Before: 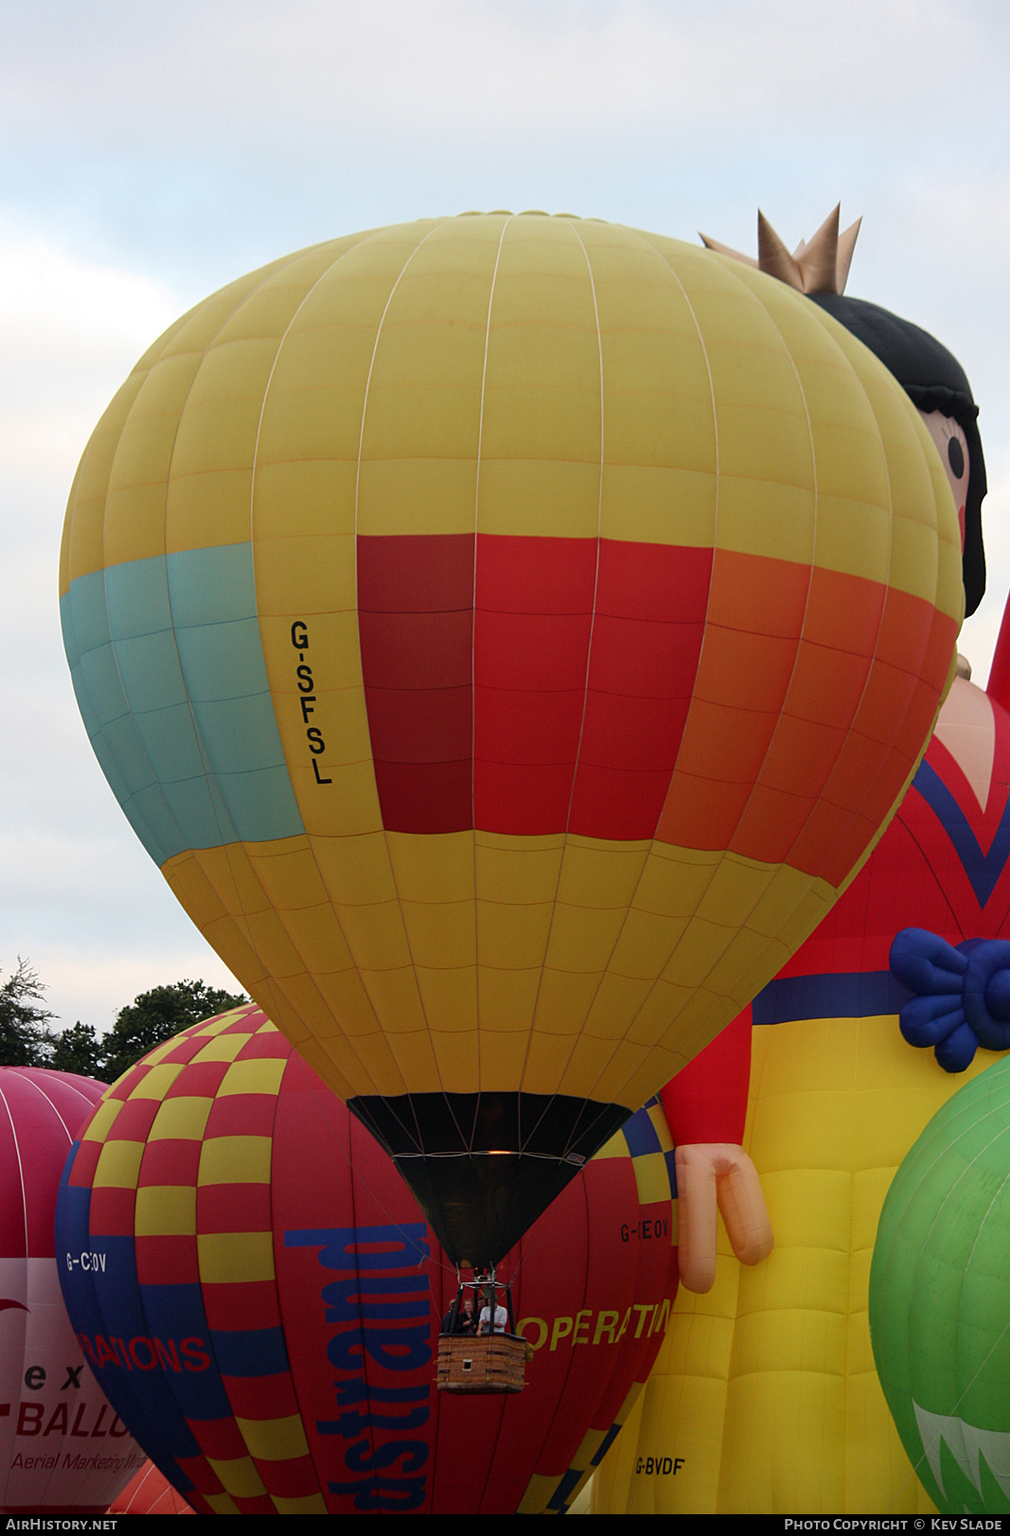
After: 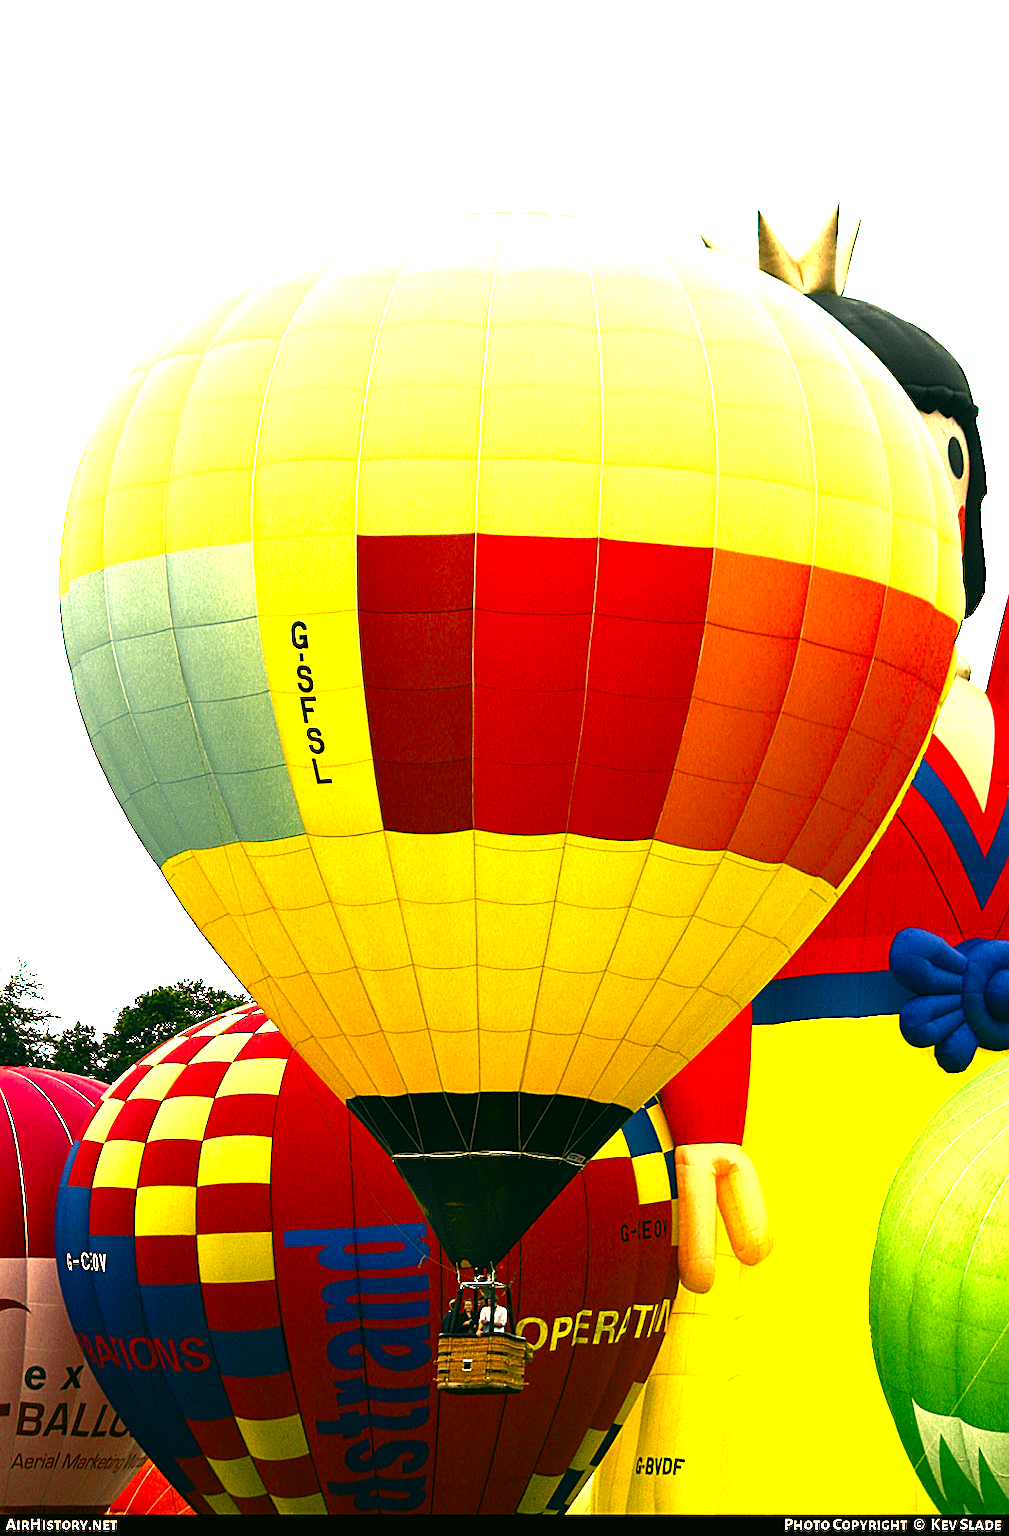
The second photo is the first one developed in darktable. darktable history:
color correction: highlights a* 5.64, highlights b* 32.86, shadows a* -25.08, shadows b* 4.04
exposure: exposure 0.781 EV, compensate exposure bias true, compensate highlight preservation false
color balance rgb: linear chroma grading › shadows -1.894%, linear chroma grading › highlights -14.004%, linear chroma grading › global chroma -9.596%, linear chroma grading › mid-tones -9.603%, perceptual saturation grading › global saturation 20%, perceptual saturation grading › highlights -25.619%, perceptual saturation grading › shadows 49.649%, perceptual brilliance grading › highlights 47.632%, perceptual brilliance grading › mid-tones 21.835%, perceptual brilliance grading › shadows -6.602%, global vibrance 20%
sharpen: on, module defaults
color zones: curves: ch0 [(0.004, 0.305) (0.261, 0.623) (0.389, 0.399) (0.708, 0.571) (0.947, 0.34)]; ch1 [(0.025, 0.645) (0.229, 0.584) (0.326, 0.551) (0.484, 0.262) (0.757, 0.643)]
